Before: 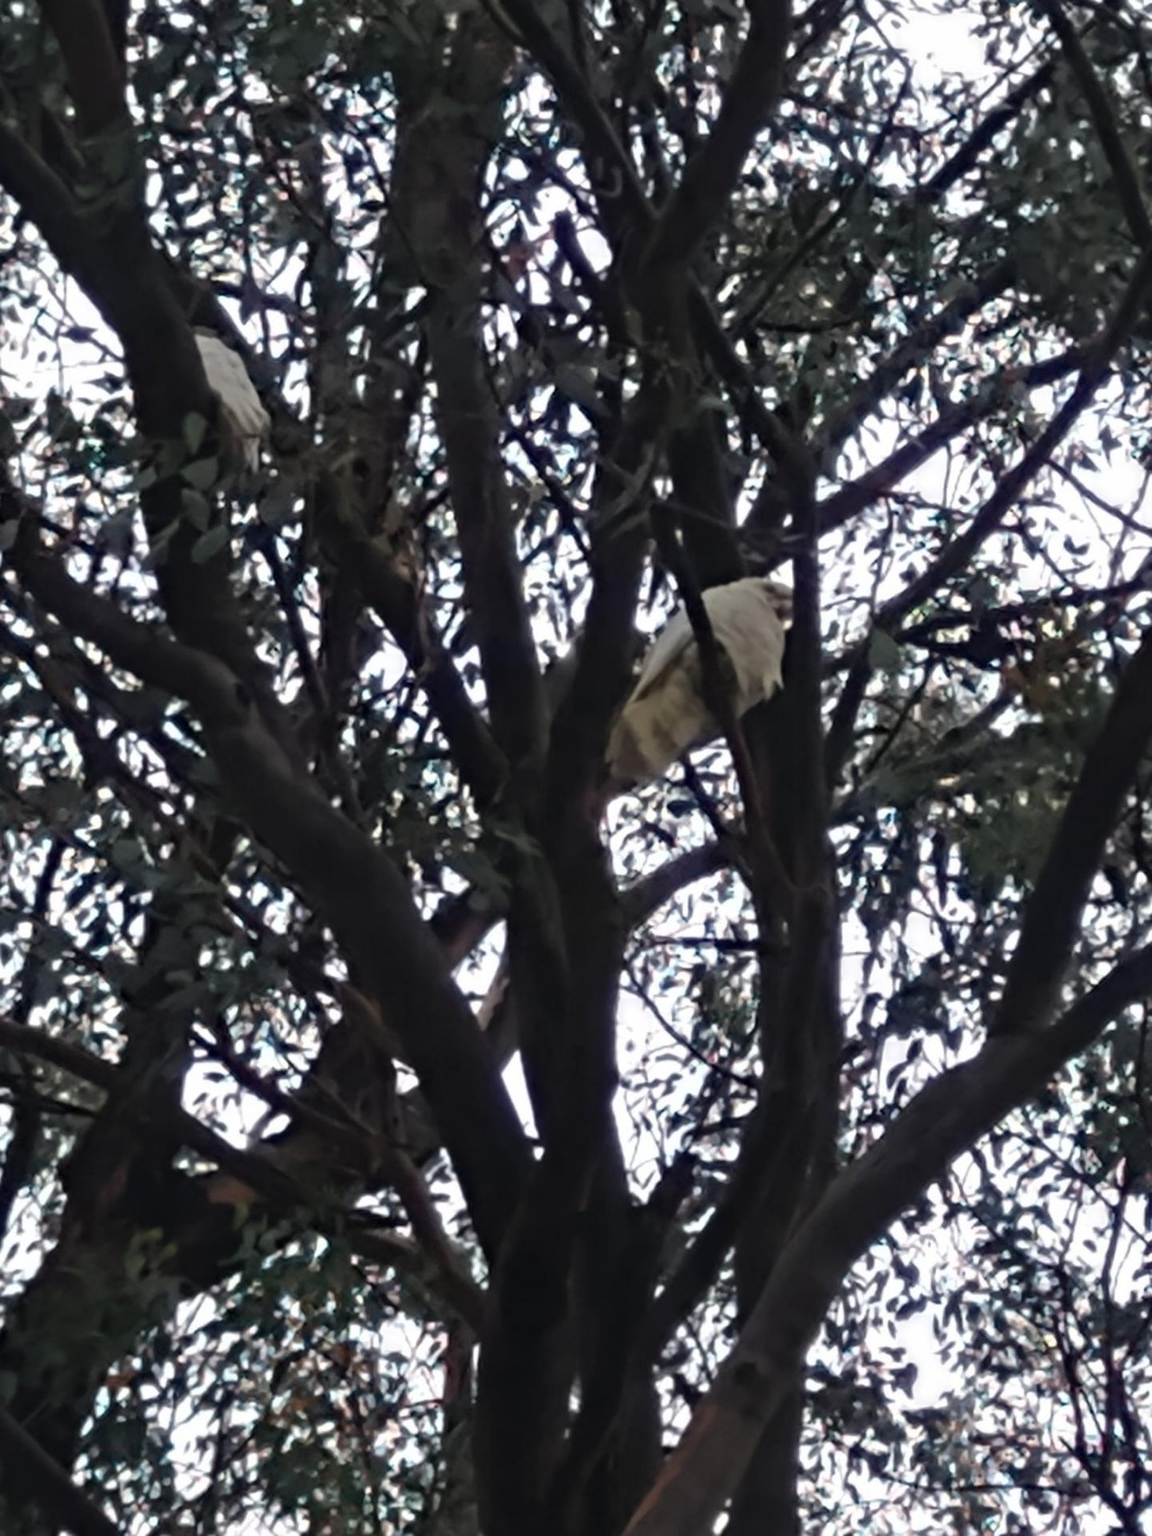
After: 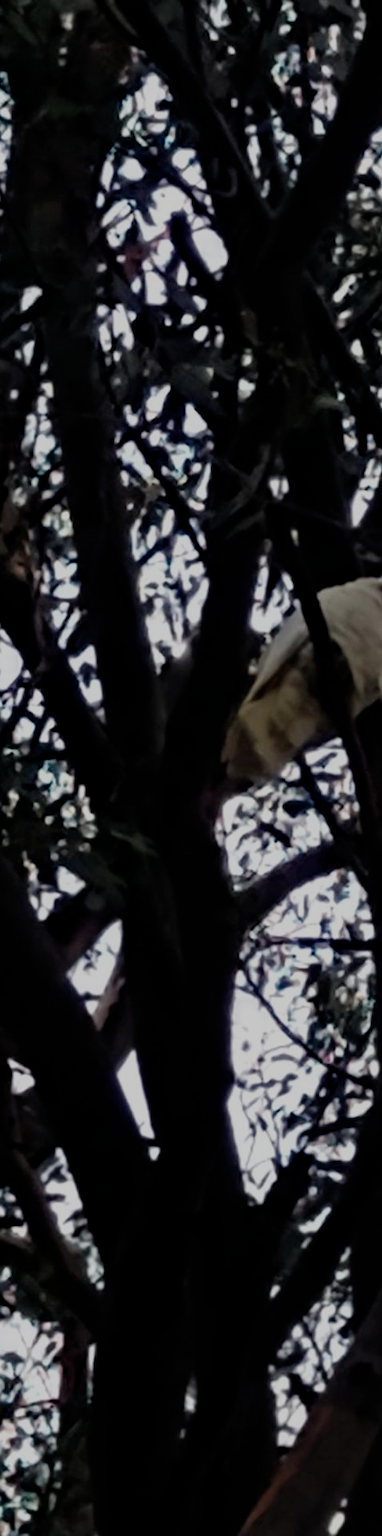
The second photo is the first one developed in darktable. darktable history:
crop: left 33.36%, right 33.36%
filmic rgb: middle gray luminance 29%, black relative exposure -10.3 EV, white relative exposure 5.5 EV, threshold 6 EV, target black luminance 0%, hardness 3.95, latitude 2.04%, contrast 1.132, highlights saturation mix 5%, shadows ↔ highlights balance 15.11%, add noise in highlights 0, preserve chrominance no, color science v3 (2019), use custom middle-gray values true, iterations of high-quality reconstruction 0, contrast in highlights soft, enable highlight reconstruction true
